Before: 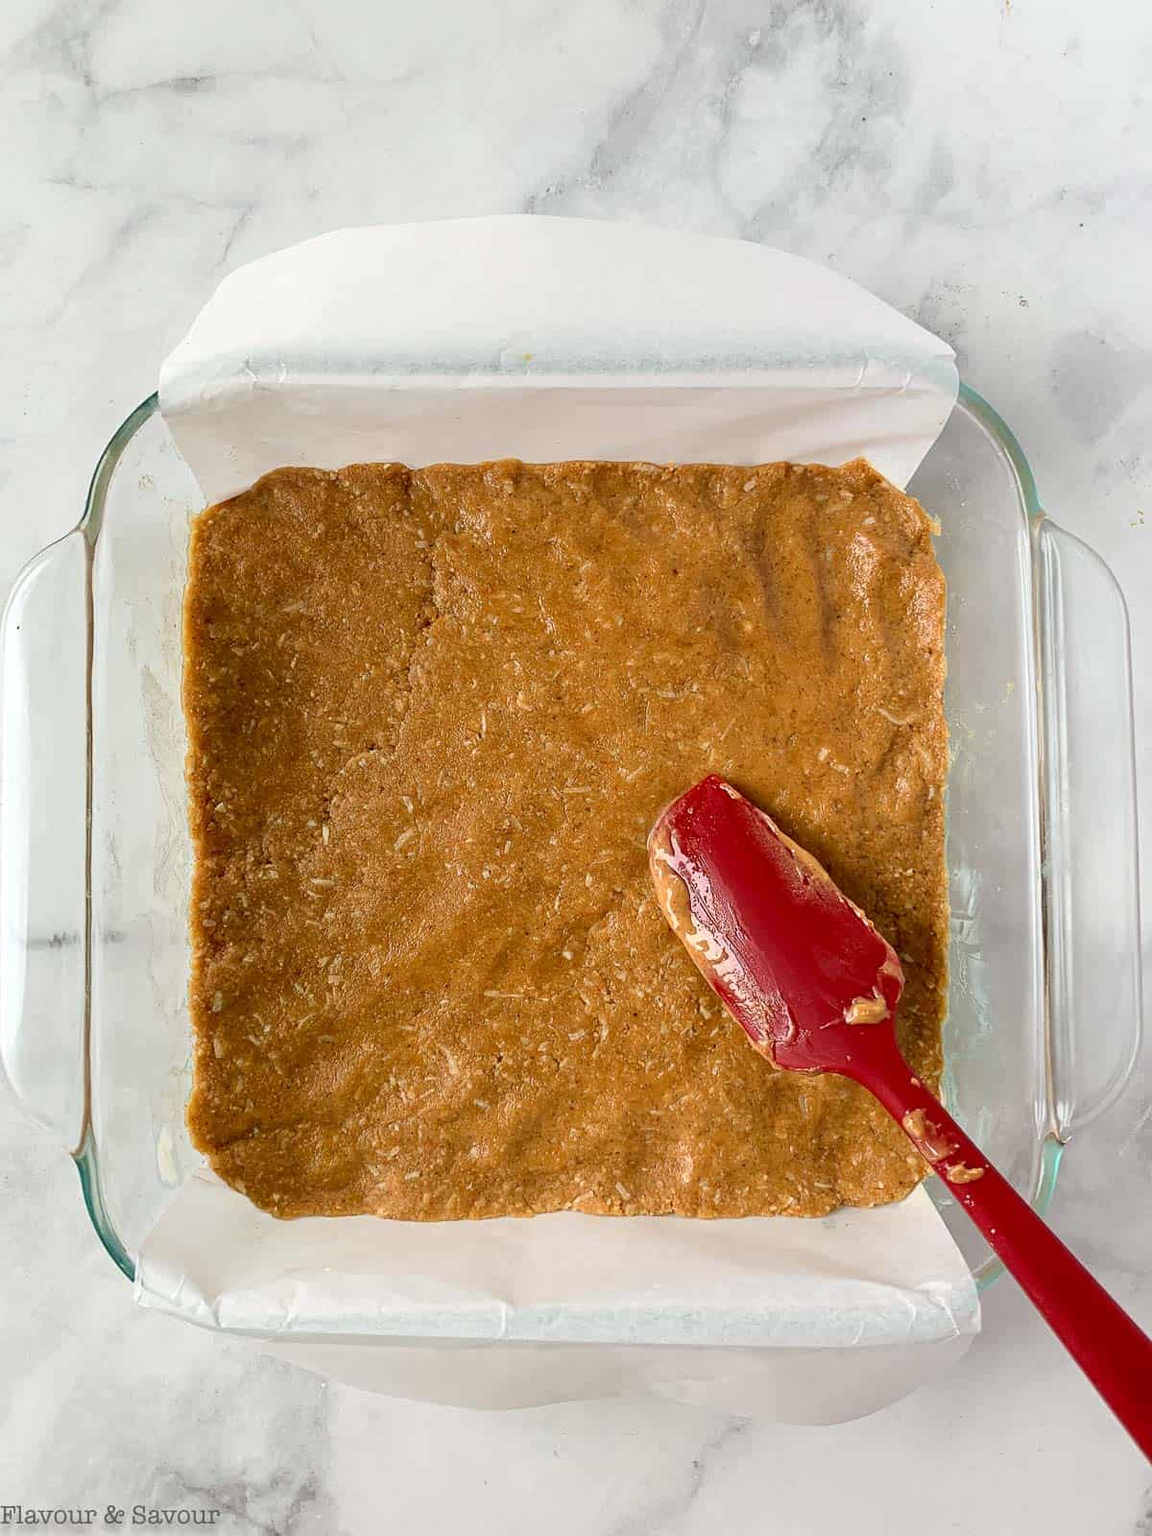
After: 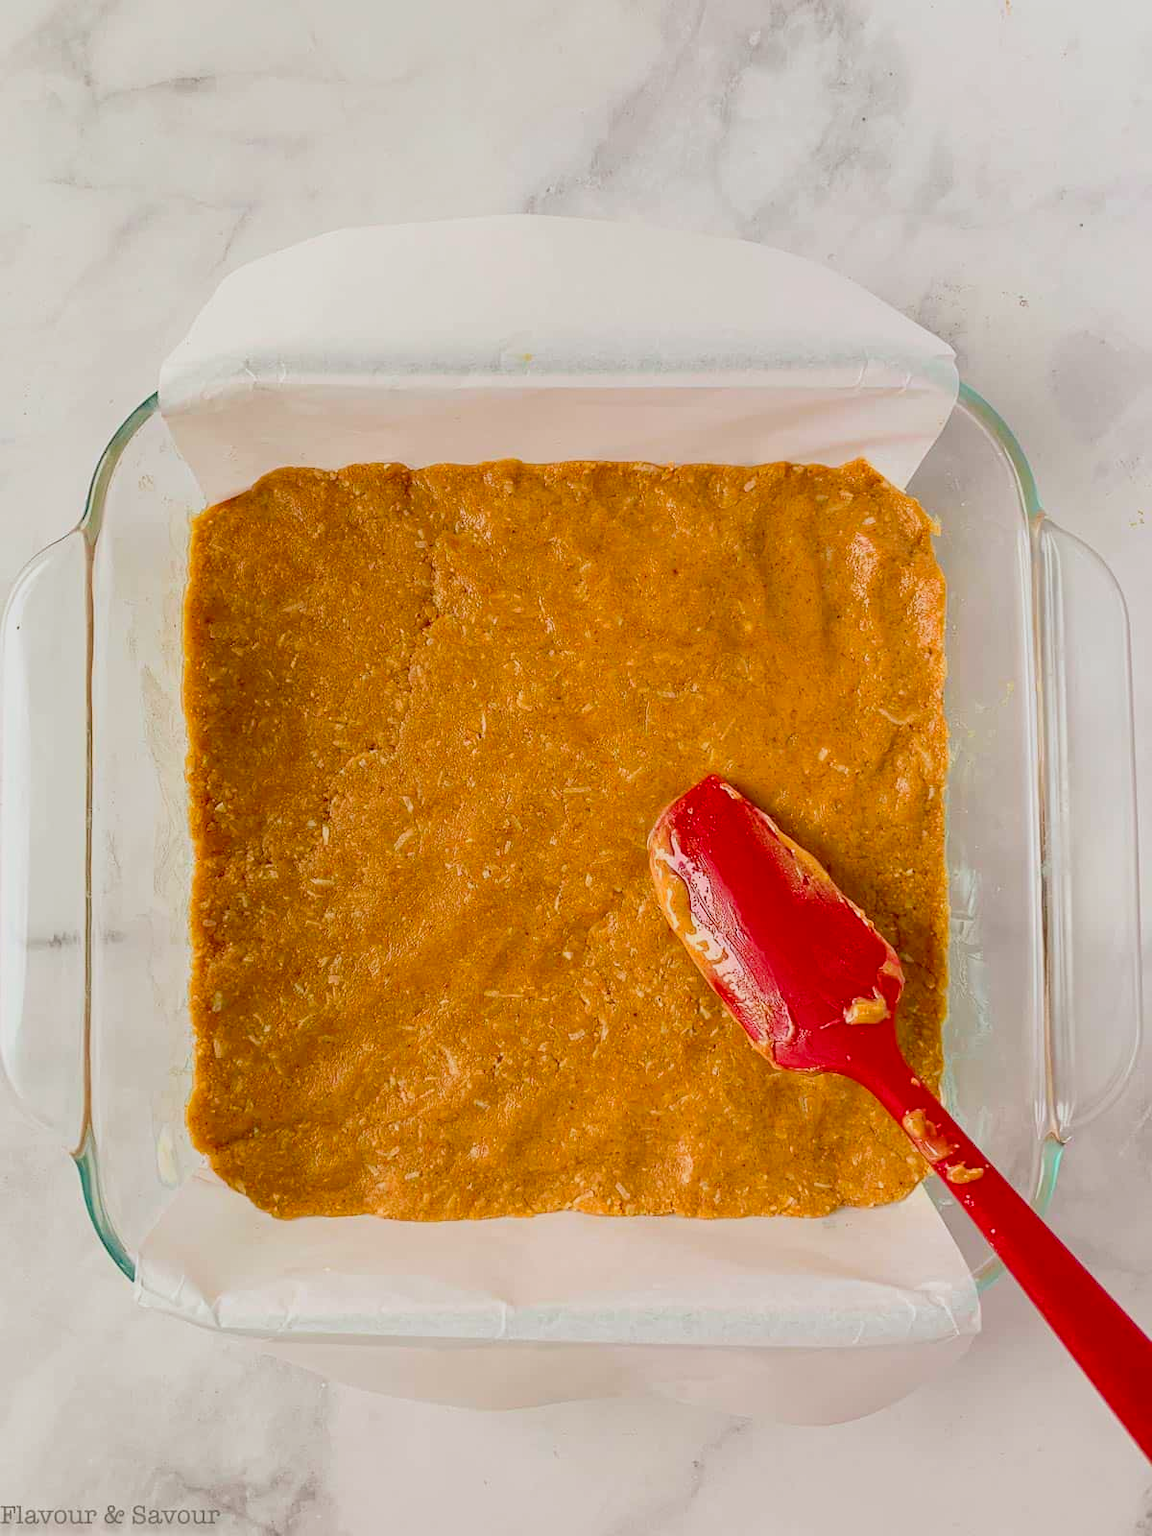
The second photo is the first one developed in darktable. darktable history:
color balance rgb: shadows lift › chroma 2.012%, shadows lift › hue 52.51°, shadows fall-off 298.194%, white fulcrum 1.99 EV, highlights fall-off 299.171%, perceptual saturation grading › global saturation 25.09%, mask middle-gray fulcrum 99.625%, contrast gray fulcrum 38.336%, contrast -29.62%
